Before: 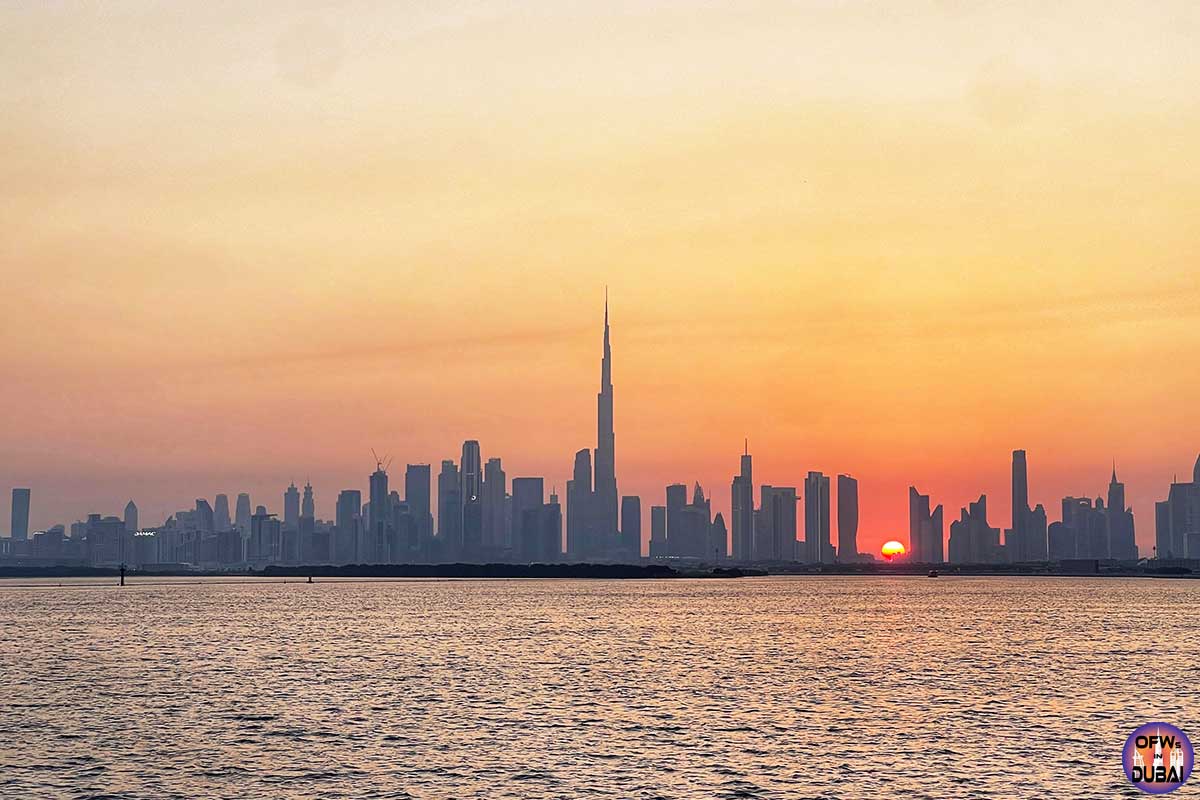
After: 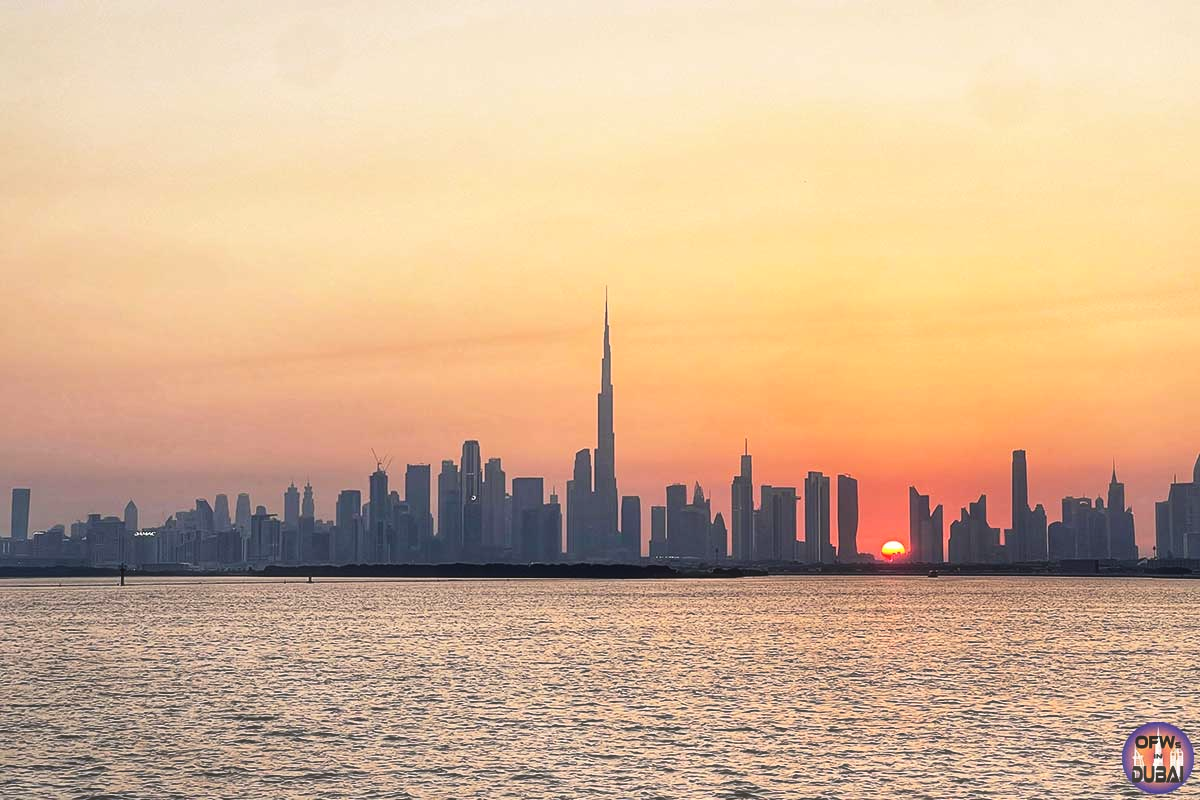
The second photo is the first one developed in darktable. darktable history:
contrast brightness saturation: contrast 0.14
haze removal: strength -0.09, distance 0.358, compatibility mode true, adaptive false
